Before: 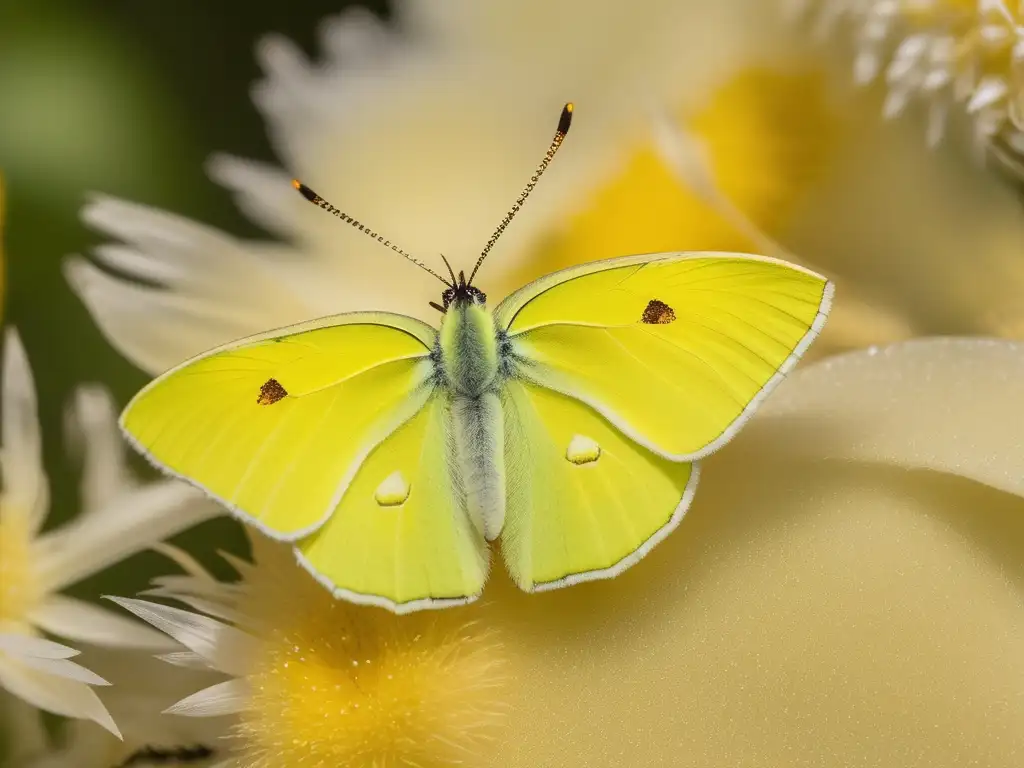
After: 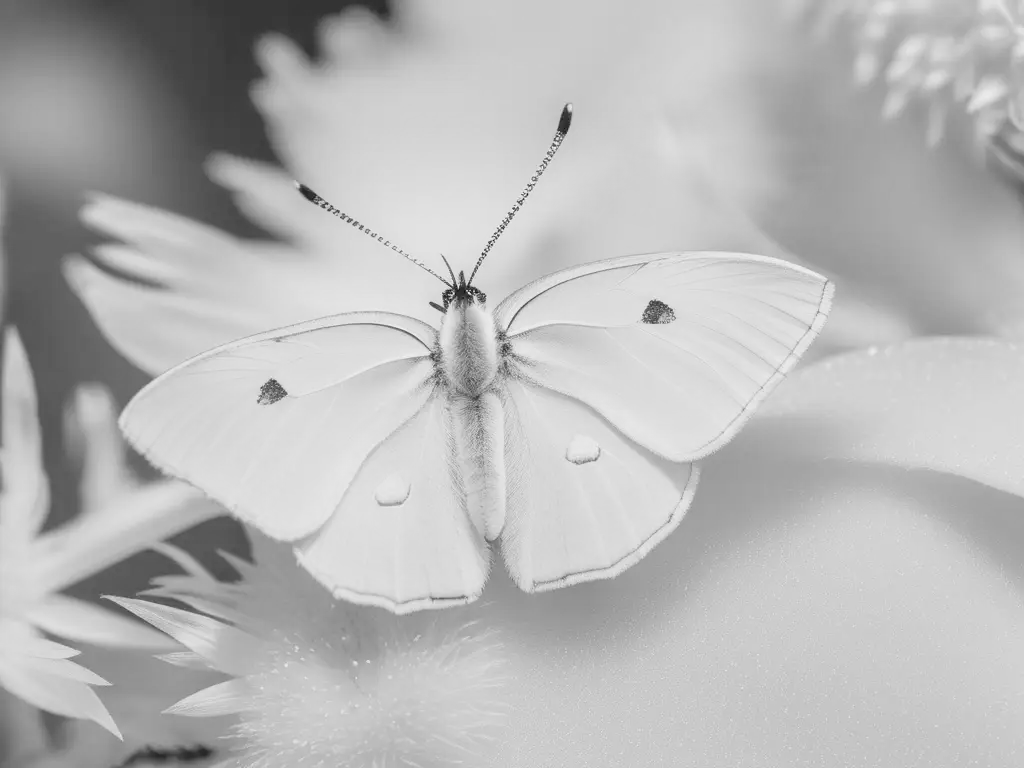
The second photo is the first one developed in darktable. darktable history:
monochrome: on, module defaults
contrast brightness saturation: contrast 0.1, brightness 0.3, saturation 0.14
